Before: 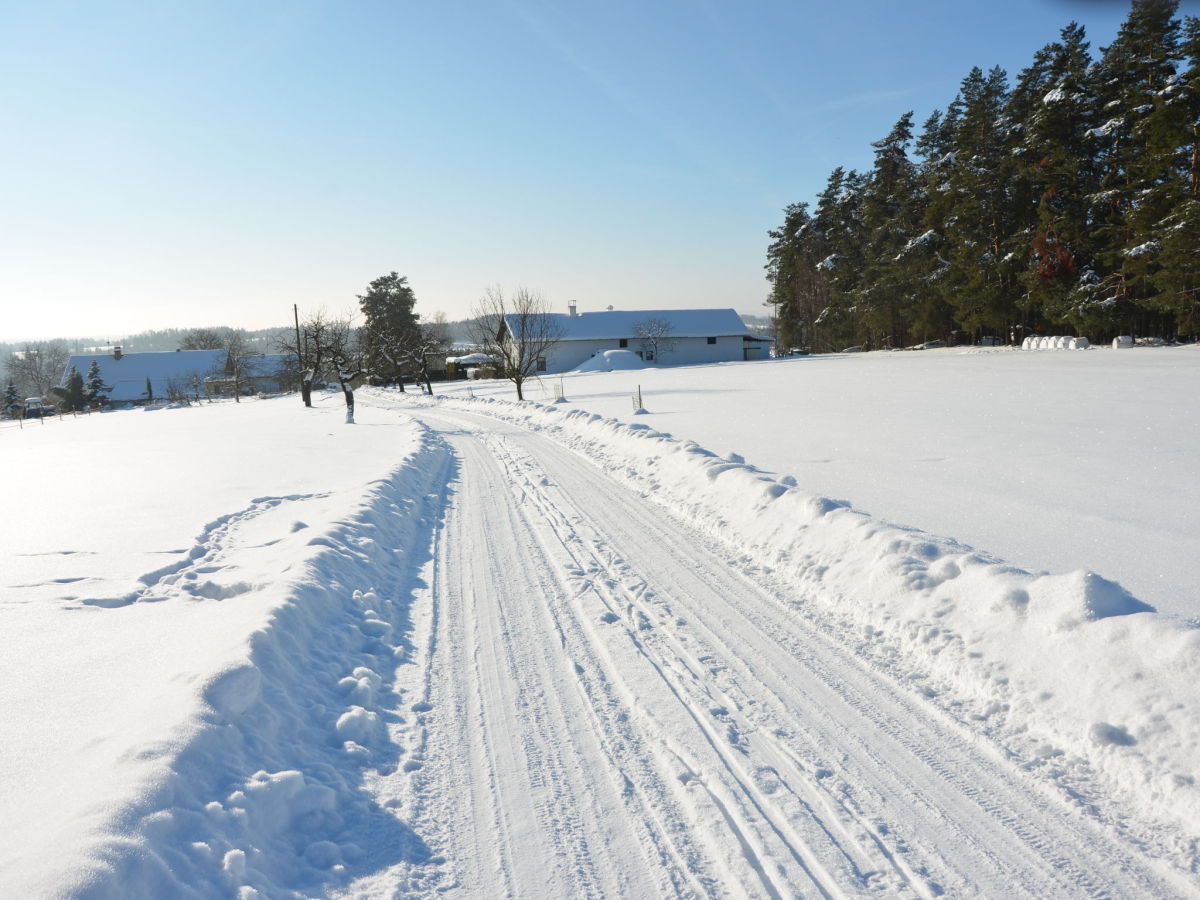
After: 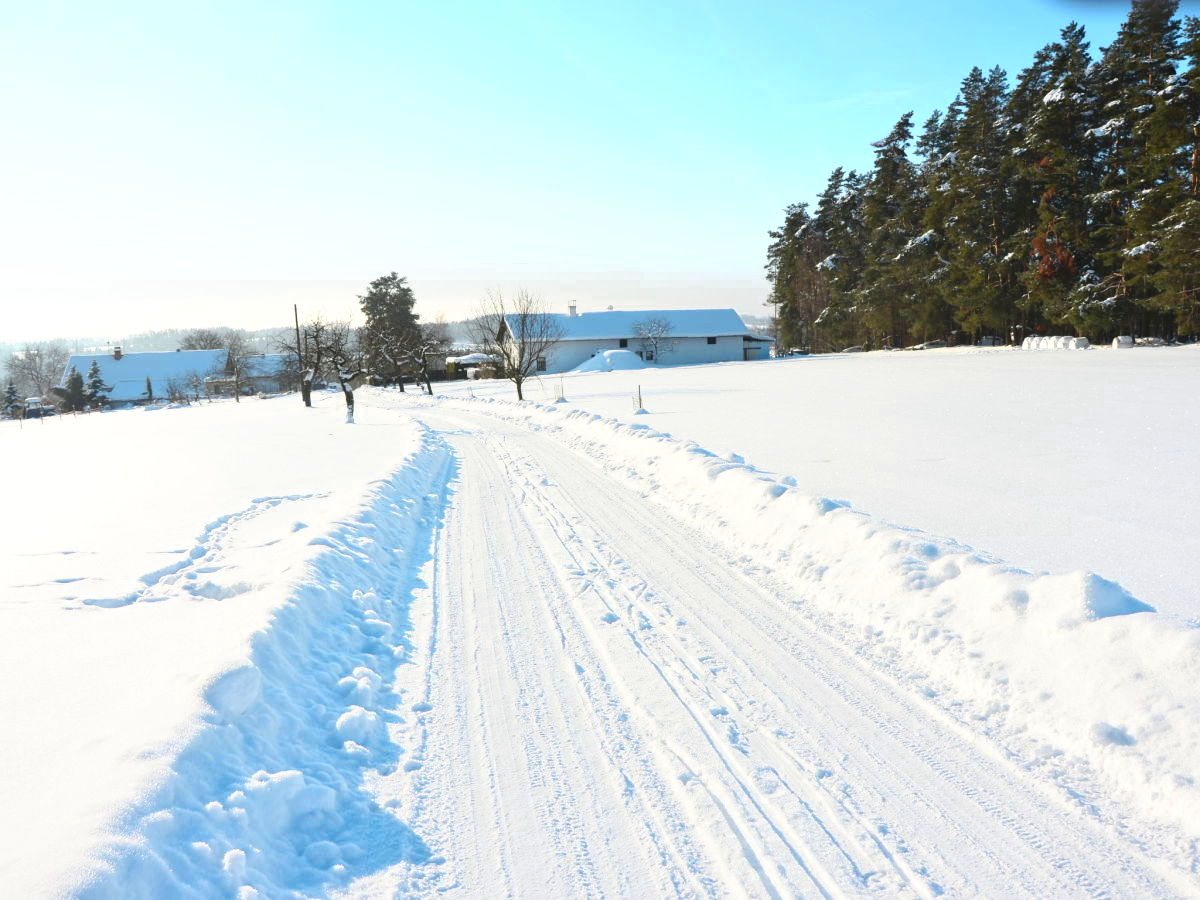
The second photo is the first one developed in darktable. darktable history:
contrast brightness saturation: contrast 0.243, brightness 0.241, saturation 0.389
color zones: curves: ch0 [(0.018, 0.548) (0.197, 0.654) (0.425, 0.447) (0.605, 0.658) (0.732, 0.579)]; ch1 [(0.105, 0.531) (0.224, 0.531) (0.386, 0.39) (0.618, 0.456) (0.732, 0.456) (0.956, 0.421)]; ch2 [(0.039, 0.583) (0.215, 0.465) (0.399, 0.544) (0.465, 0.548) (0.614, 0.447) (0.724, 0.43) (0.882, 0.623) (0.956, 0.632)]
